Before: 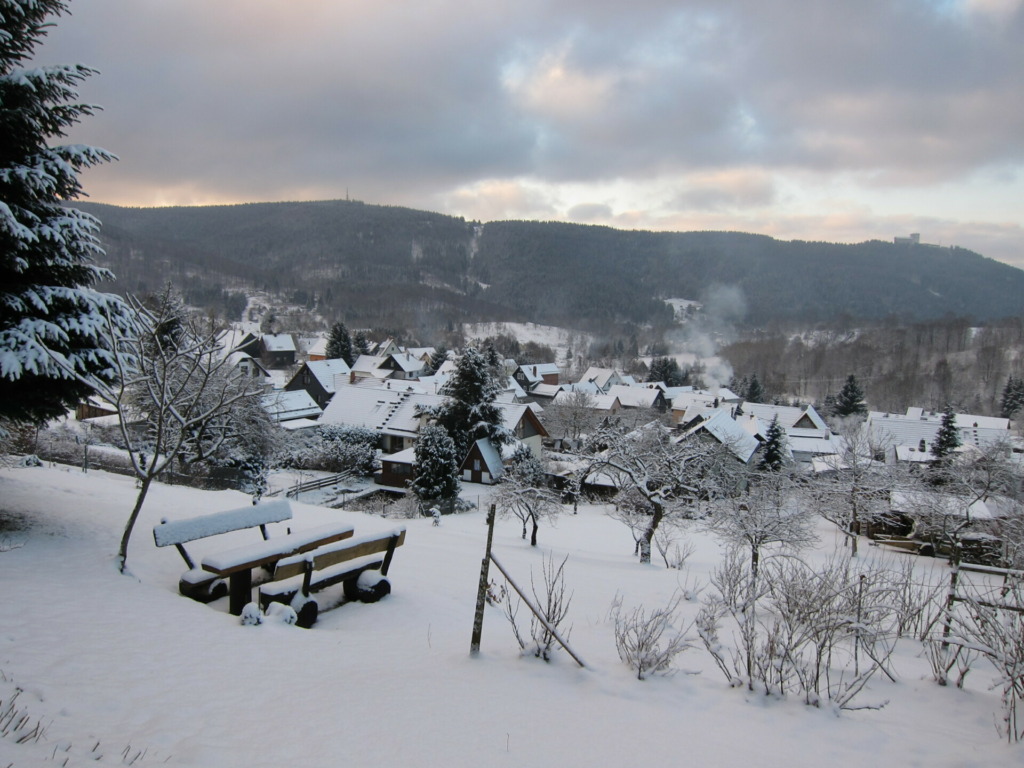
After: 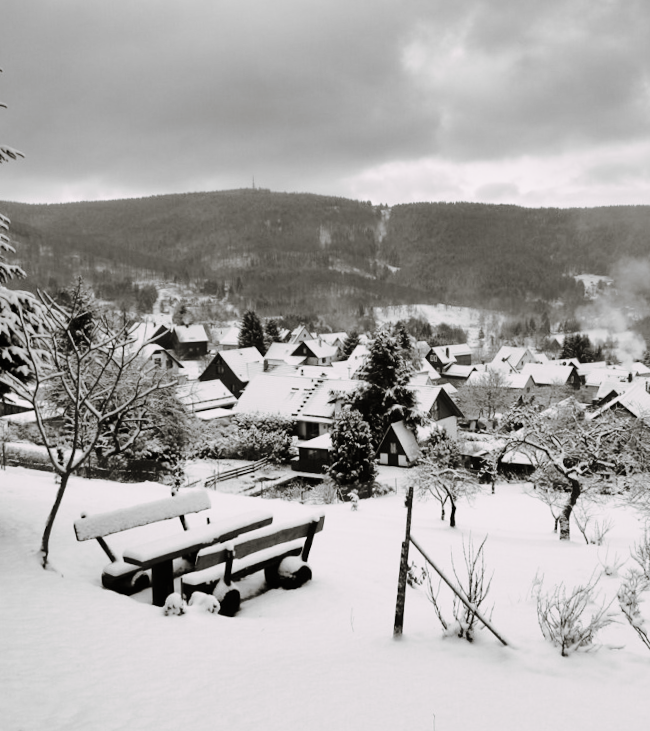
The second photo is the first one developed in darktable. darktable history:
graduated density: hue 238.83°, saturation 50%
tone curve: curves: ch0 [(0, 0) (0.004, 0.001) (0.133, 0.112) (0.325, 0.362) (0.832, 0.893) (1, 1)], color space Lab, linked channels, preserve colors none
crop and rotate: left 6.617%, right 26.717%
shadows and highlights: shadows color adjustment 97.66%, soften with gaussian
rotate and perspective: rotation -2.12°, lens shift (vertical) 0.009, lens shift (horizontal) -0.008, automatic cropping original format, crop left 0.036, crop right 0.964, crop top 0.05, crop bottom 0.959
split-toning: shadows › hue 46.8°, shadows › saturation 0.17, highlights › hue 316.8°, highlights › saturation 0.27, balance -51.82
monochrome: a 32, b 64, size 2.3, highlights 1
base curve: curves: ch0 [(0, 0) (0.028, 0.03) (0.121, 0.232) (0.46, 0.748) (0.859, 0.968) (1, 1)], preserve colors none
